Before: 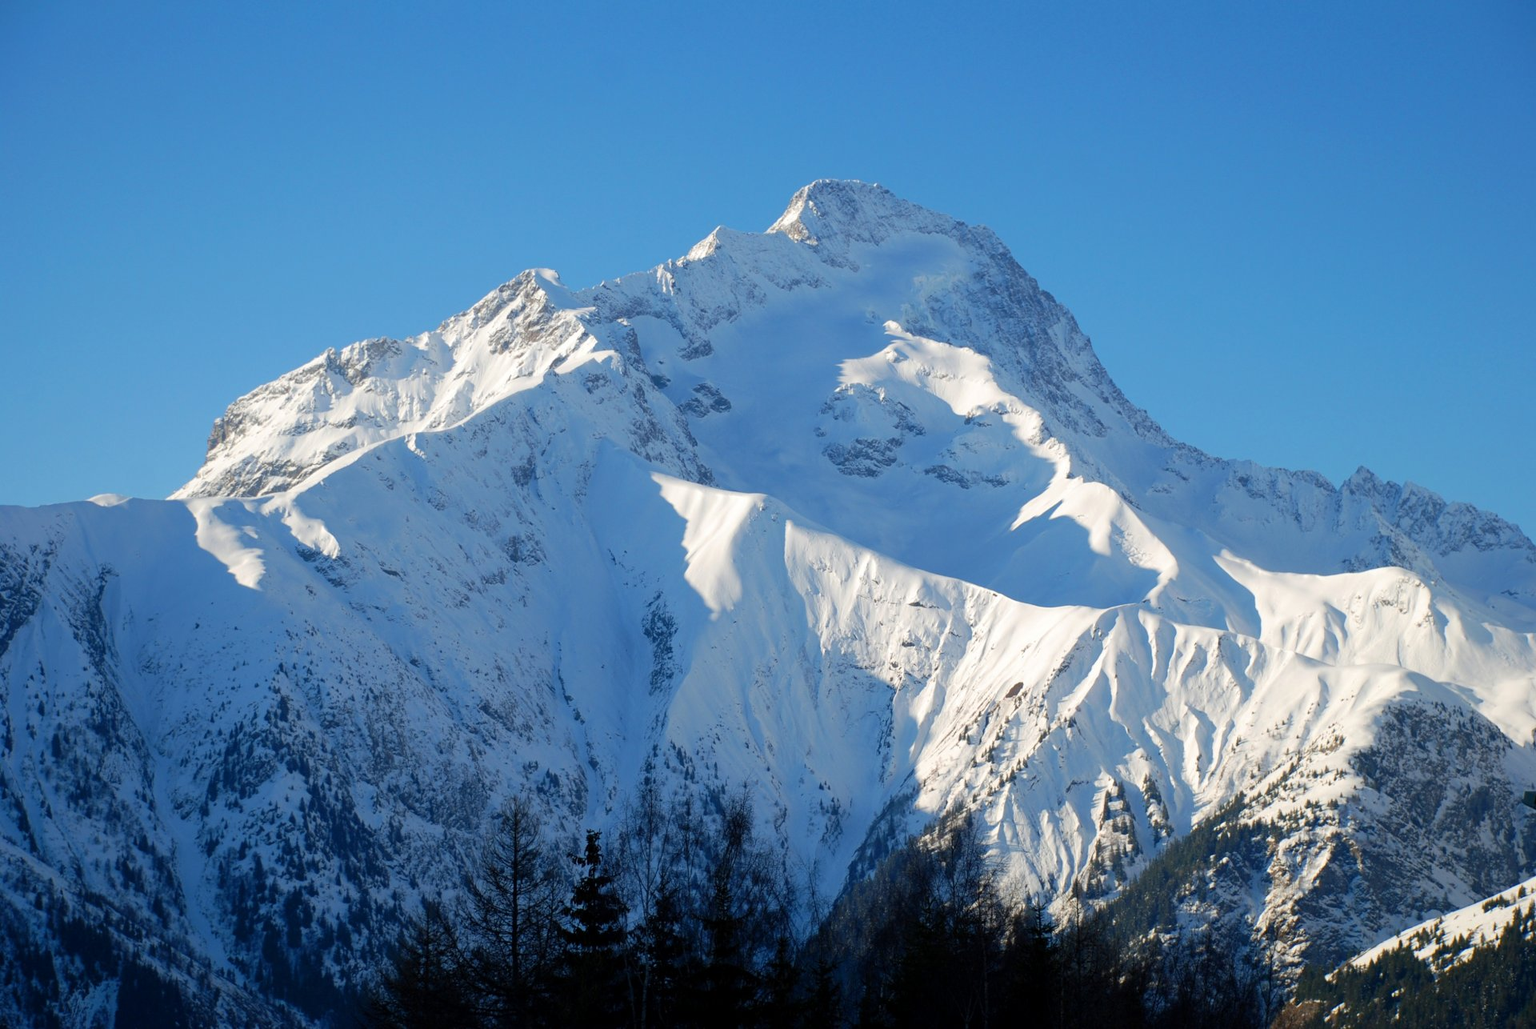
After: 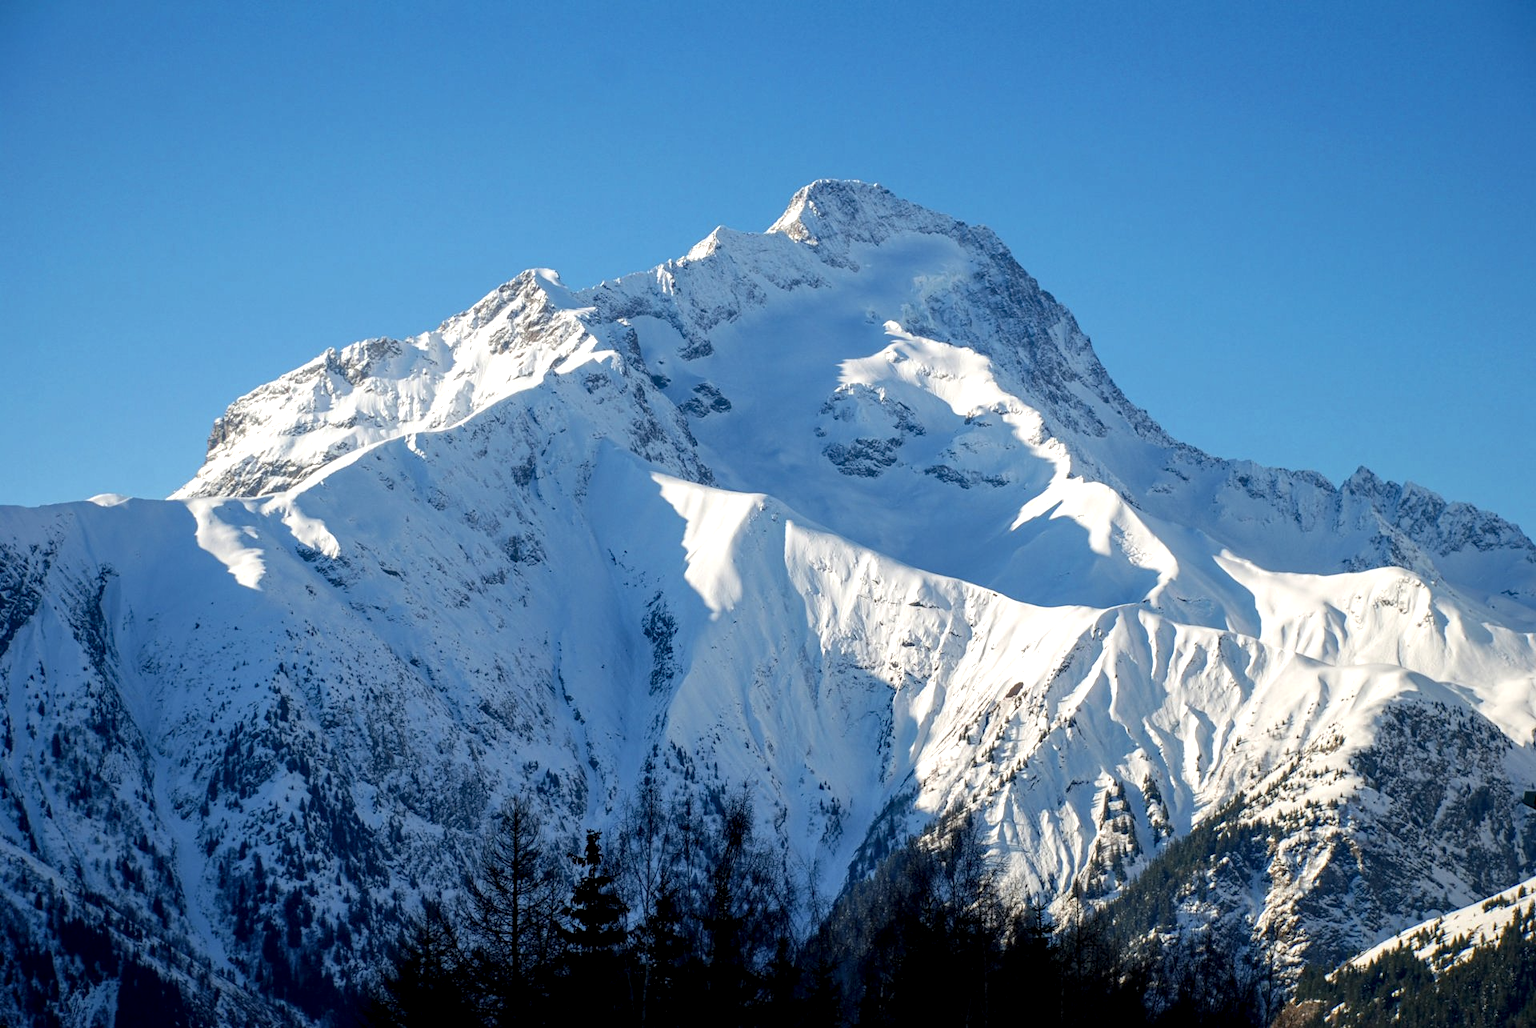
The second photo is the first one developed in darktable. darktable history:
contrast equalizer: y [[0.502, 0.505, 0.512, 0.529, 0.564, 0.588], [0.5 ×6], [0.502, 0.505, 0.512, 0.529, 0.564, 0.588], [0, 0.001, 0.001, 0.004, 0.008, 0.011], [0, 0.001, 0.001, 0.004, 0.008, 0.011]], mix 0.284
local contrast: detail 150%
